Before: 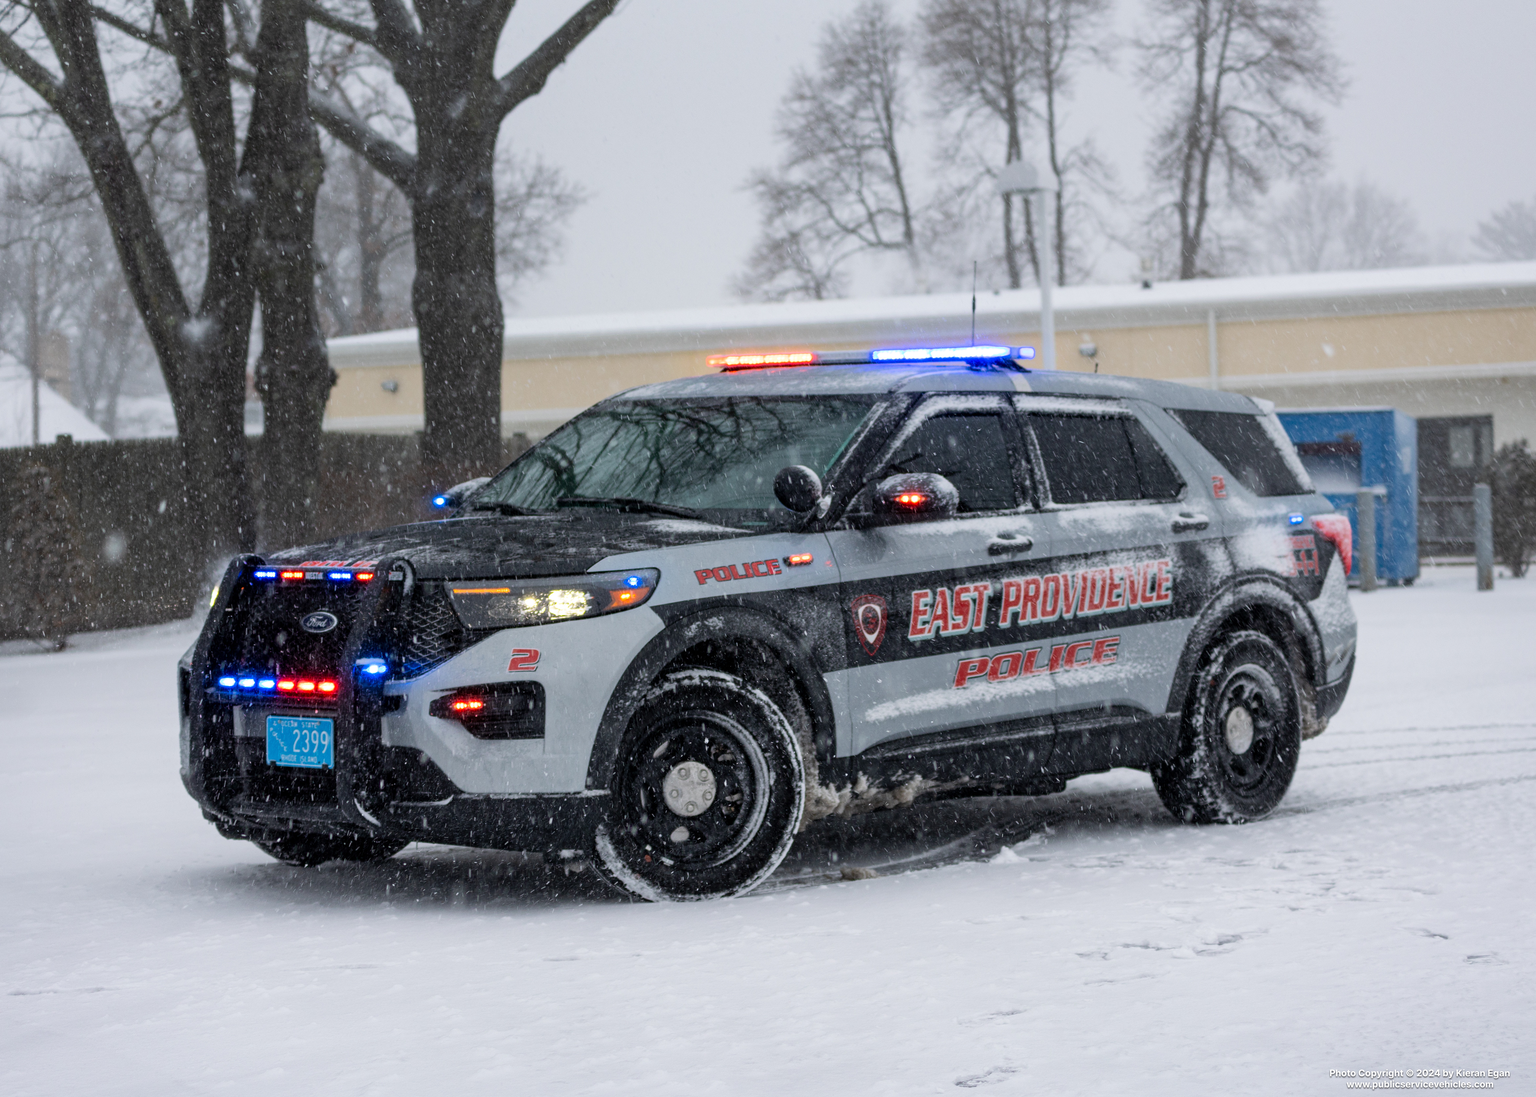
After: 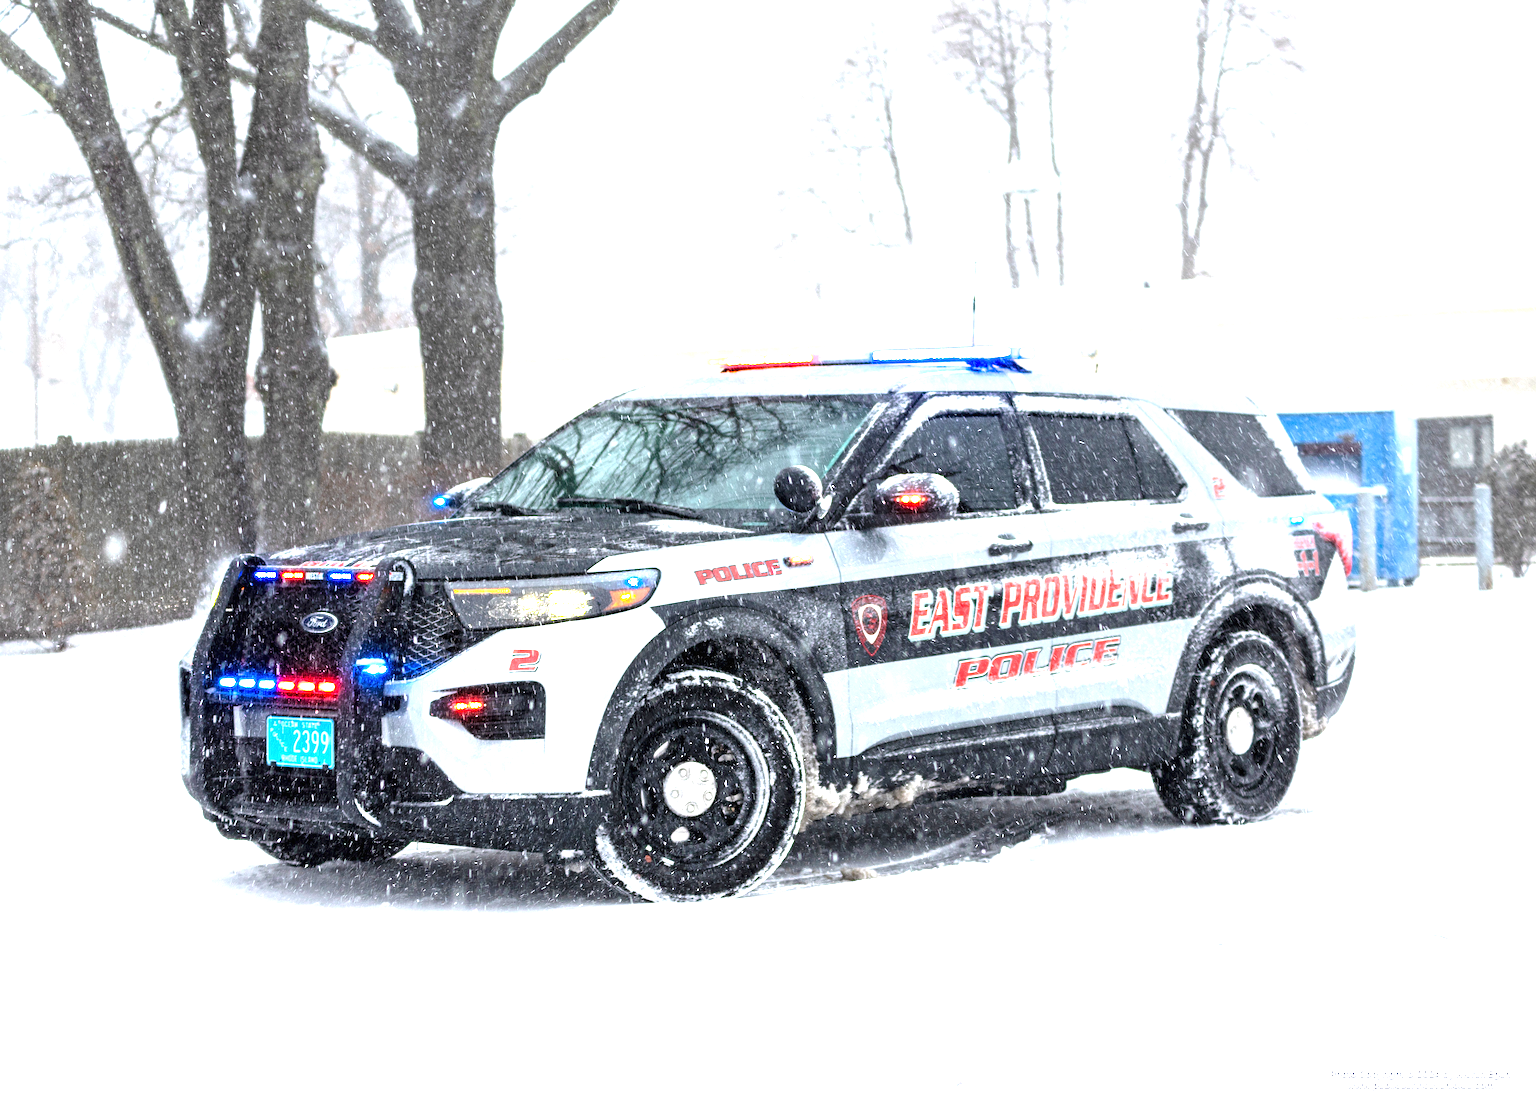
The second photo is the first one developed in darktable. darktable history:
exposure: black level correction 0, exposure 1.988 EV, compensate highlight preservation false
sharpen: amount 0.2
